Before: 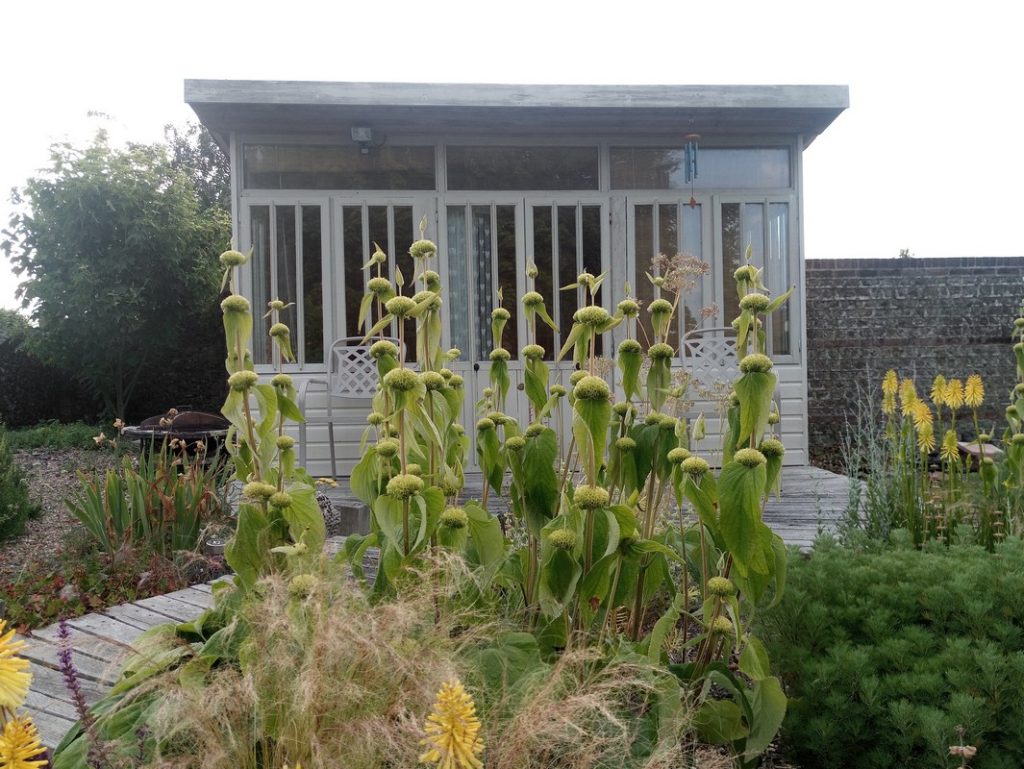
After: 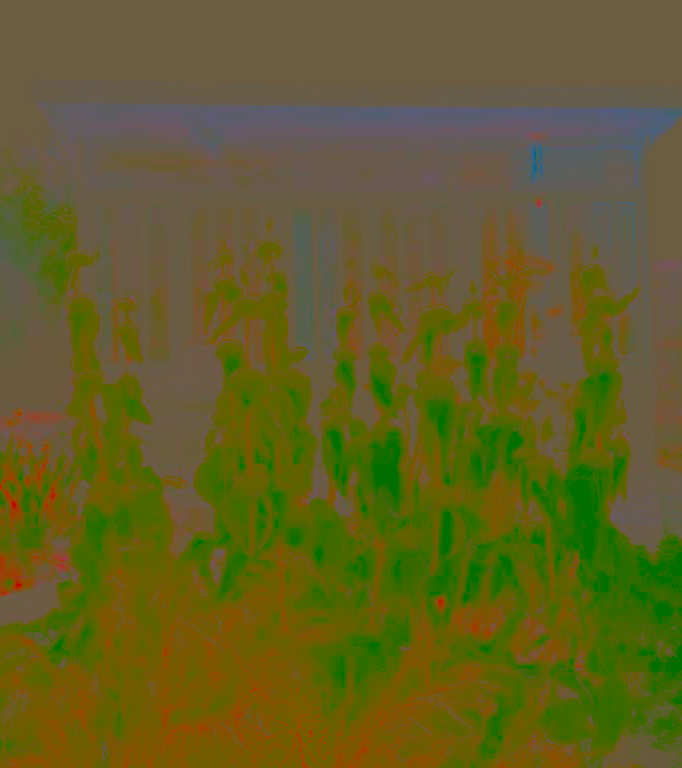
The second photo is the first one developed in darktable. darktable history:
color correction: highlights a* -5.94, highlights b* 9.48, shadows a* 10.12, shadows b* 23.94
sharpen: amount 0.55
contrast brightness saturation: contrast -0.99, brightness -0.17, saturation 0.75
crop and rotate: left 15.055%, right 18.278%
base curve: curves: ch0 [(0, 0) (0.007, 0.004) (0.027, 0.03) (0.046, 0.07) (0.207, 0.54) (0.442, 0.872) (0.673, 0.972) (1, 1)], preserve colors none
